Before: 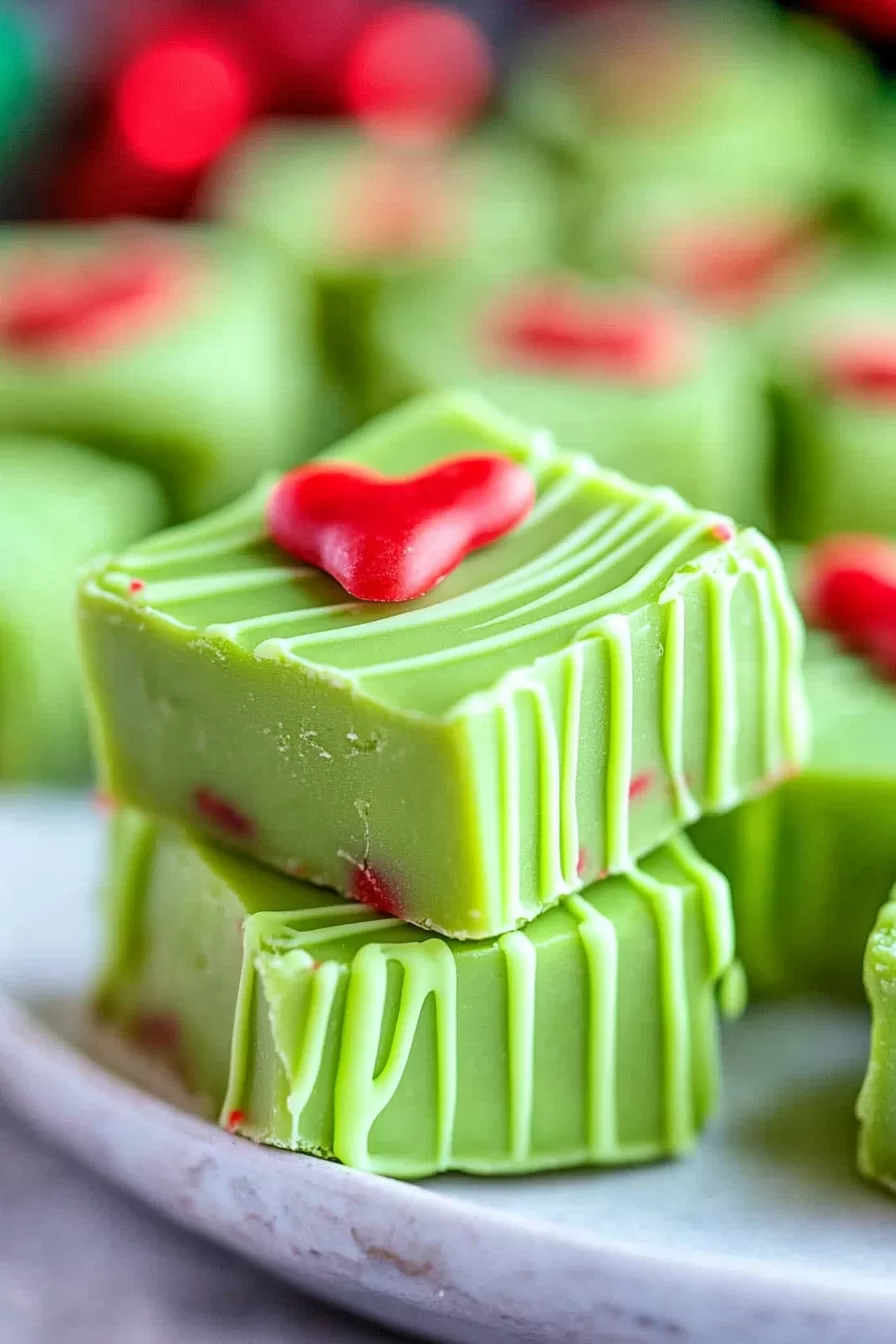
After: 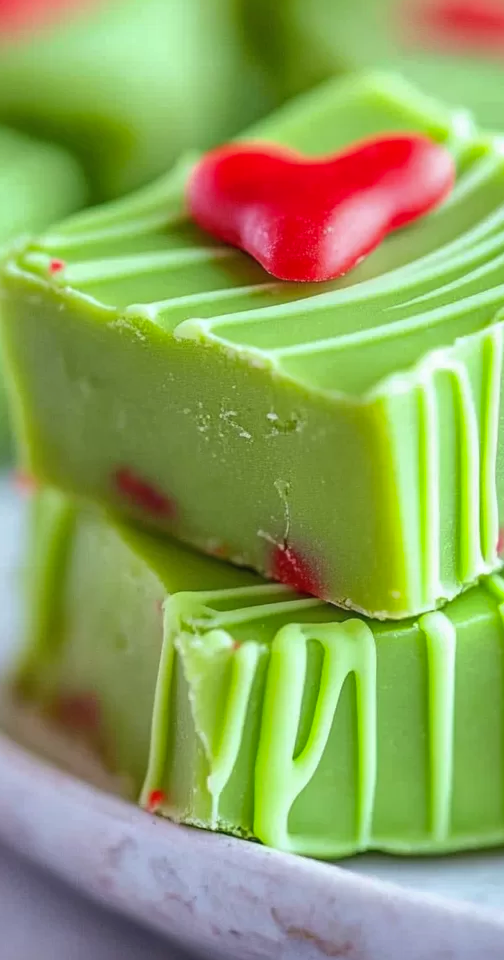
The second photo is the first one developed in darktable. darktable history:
crop: left 8.966%, top 23.852%, right 34.699%, bottom 4.703%
tone equalizer: on, module defaults
shadows and highlights: on, module defaults
